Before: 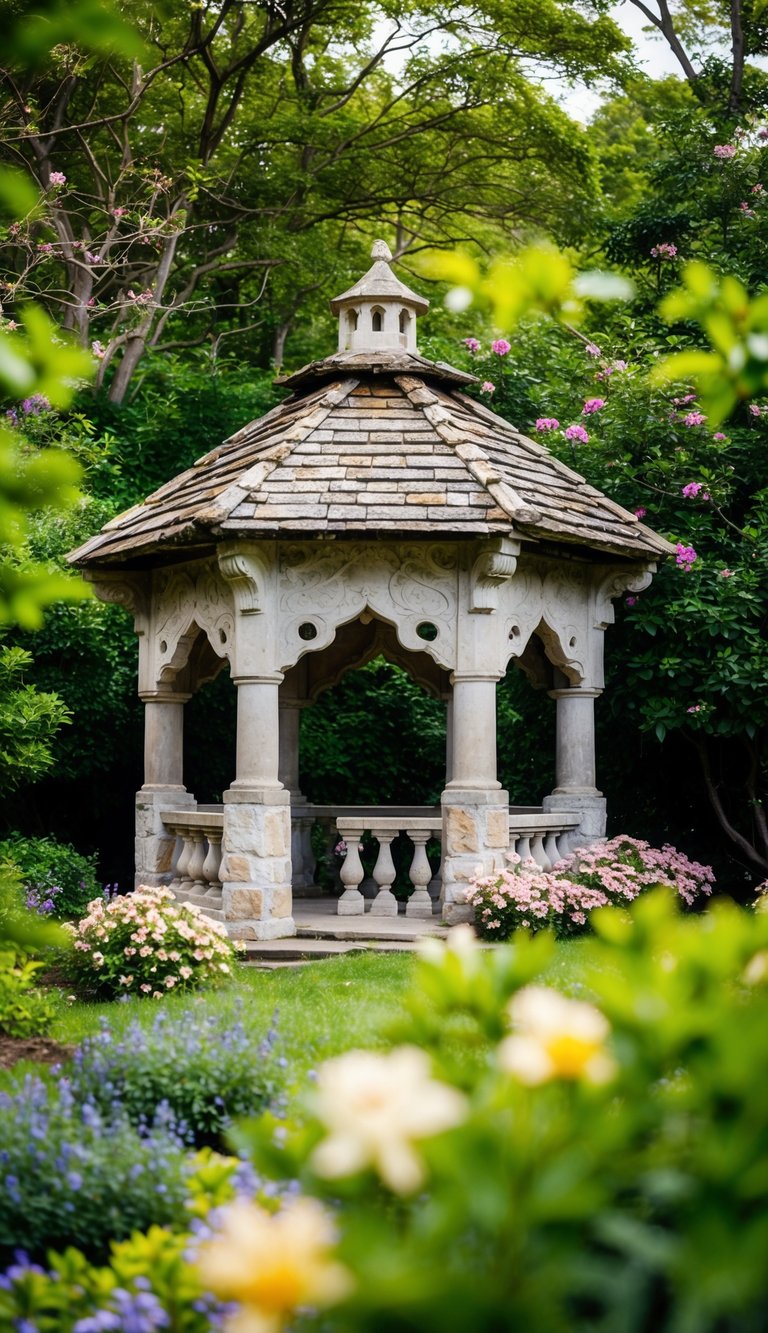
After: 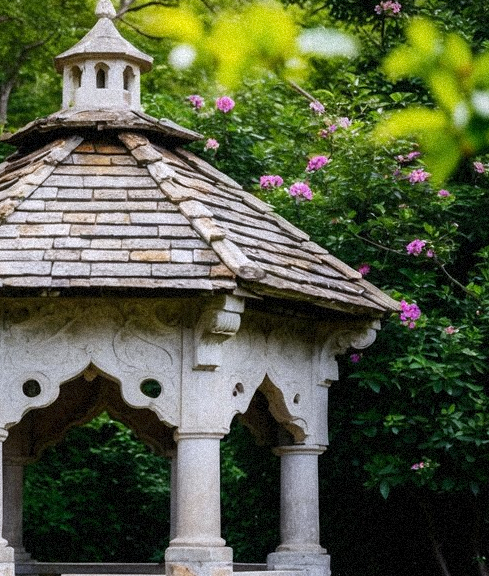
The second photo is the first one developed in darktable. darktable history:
grain: strength 35%, mid-tones bias 0%
crop: left 36.005%, top 18.293%, right 0.31%, bottom 38.444%
white balance: red 0.984, blue 1.059
